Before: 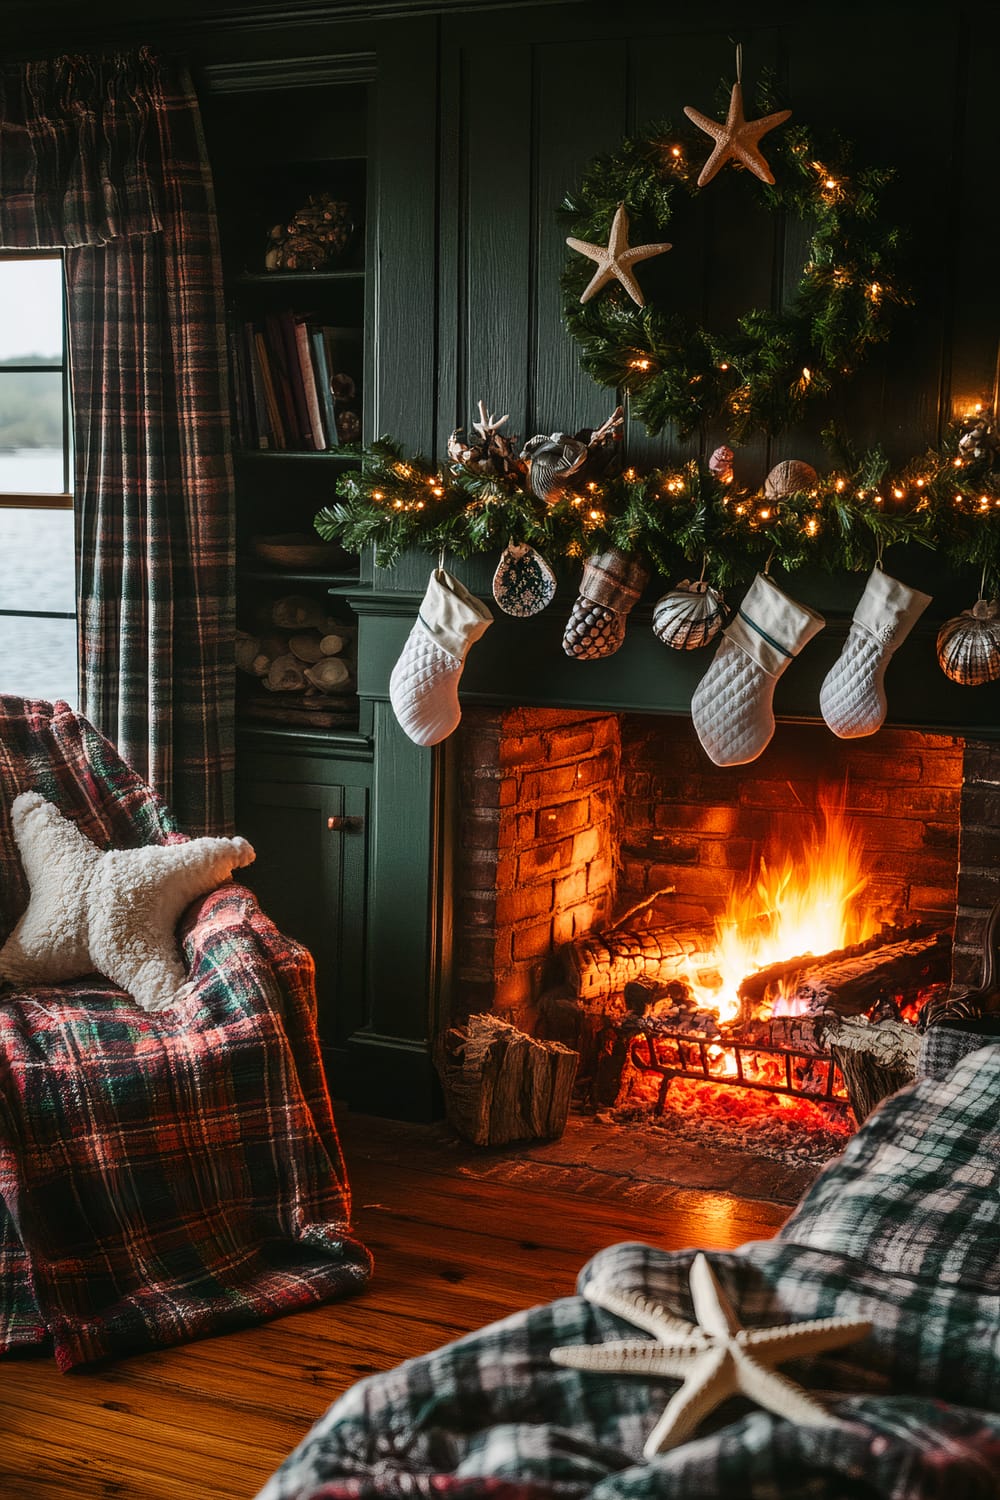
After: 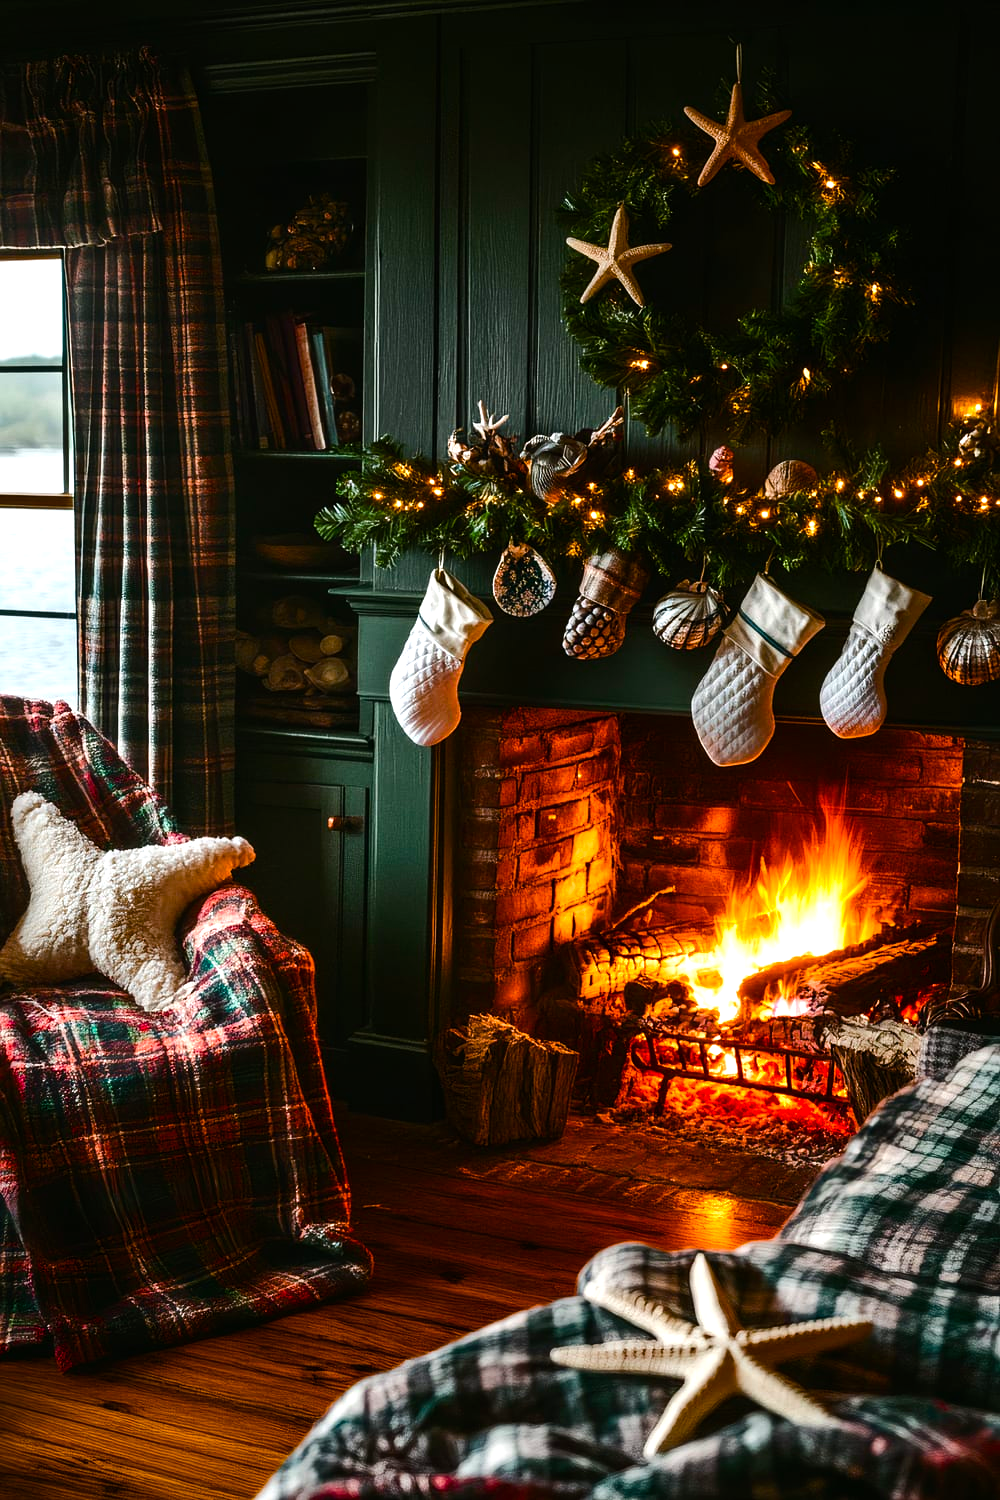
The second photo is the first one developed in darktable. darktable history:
color balance rgb: perceptual saturation grading › global saturation 34.736%, perceptual saturation grading › highlights -25.17%, perceptual saturation grading › shadows 49.856%, perceptual brilliance grading › highlights 17.719%, perceptual brilliance grading › mid-tones 31.897%, perceptual brilliance grading › shadows -30.843%, global vibrance 20%
